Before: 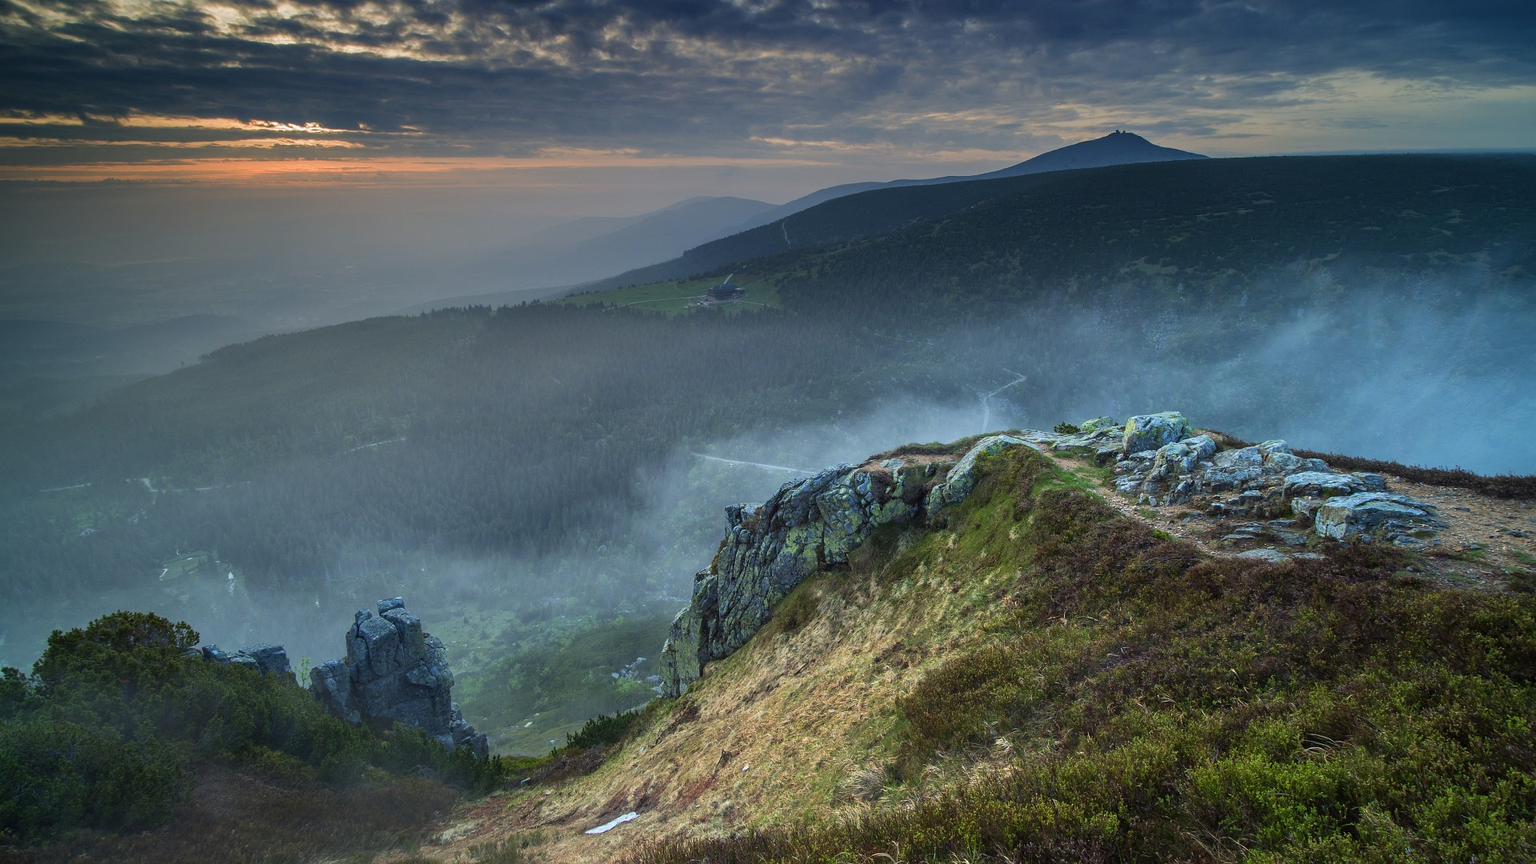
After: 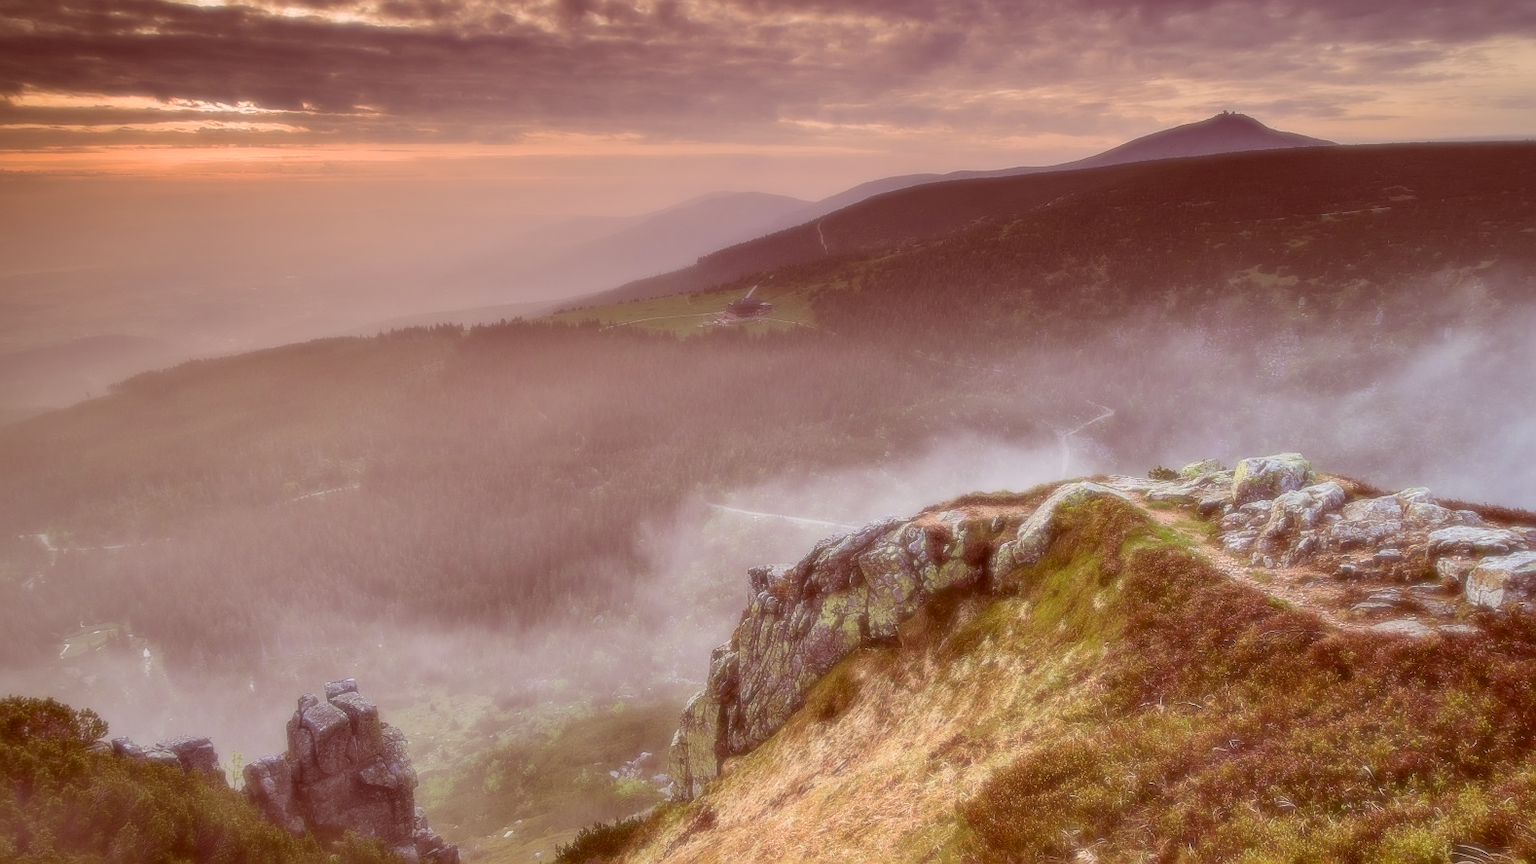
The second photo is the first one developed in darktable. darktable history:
soften: size 8.67%, mix 49%
sharpen: on, module defaults
tone curve: curves: ch0 [(0, 0) (0.526, 0.642) (1, 1)], color space Lab, linked channels, preserve colors none
color correction: highlights a* 9.03, highlights b* 8.71, shadows a* 40, shadows b* 40, saturation 0.8
shadows and highlights: low approximation 0.01, soften with gaussian
crop and rotate: left 7.196%, top 4.574%, right 10.605%, bottom 13.178%
